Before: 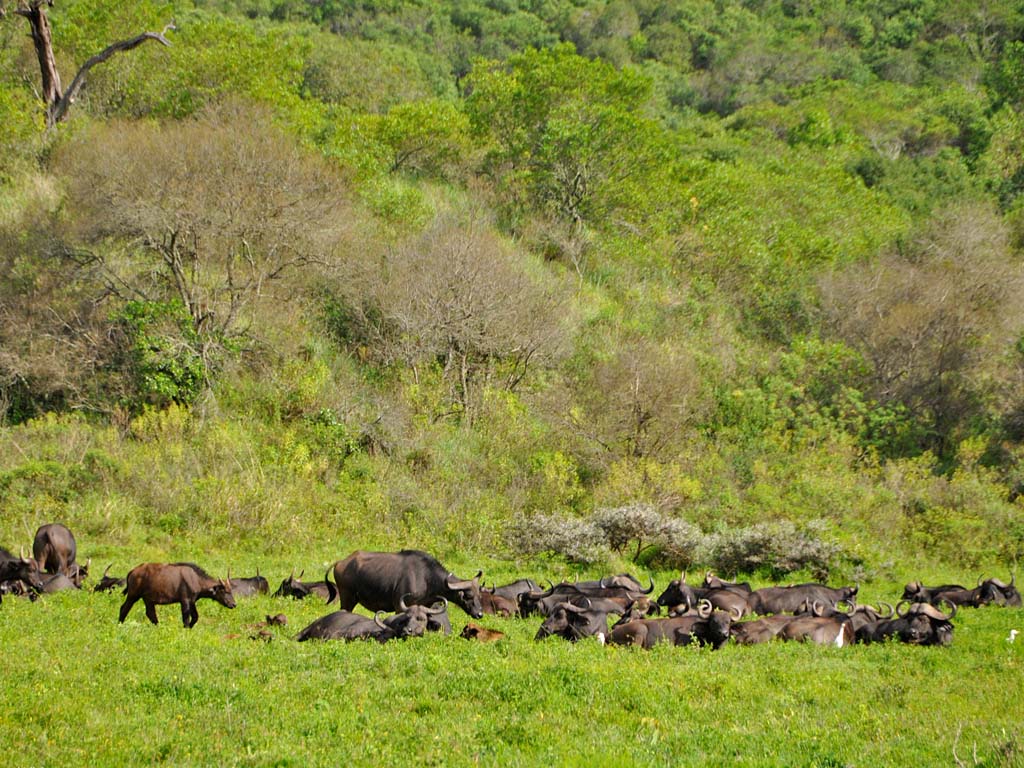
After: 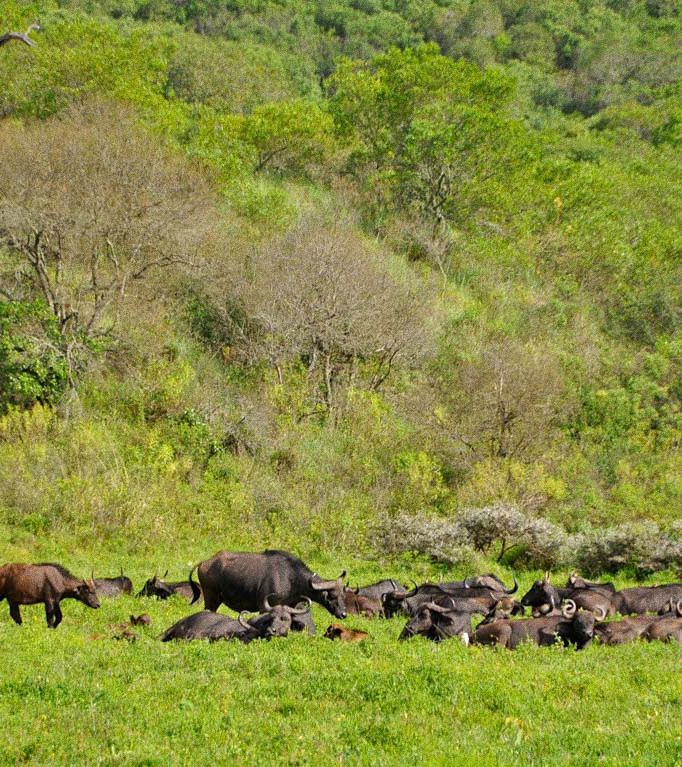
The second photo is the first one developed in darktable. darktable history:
crop and rotate: left 13.342%, right 19.991%
grain: coarseness 0.09 ISO, strength 40%
